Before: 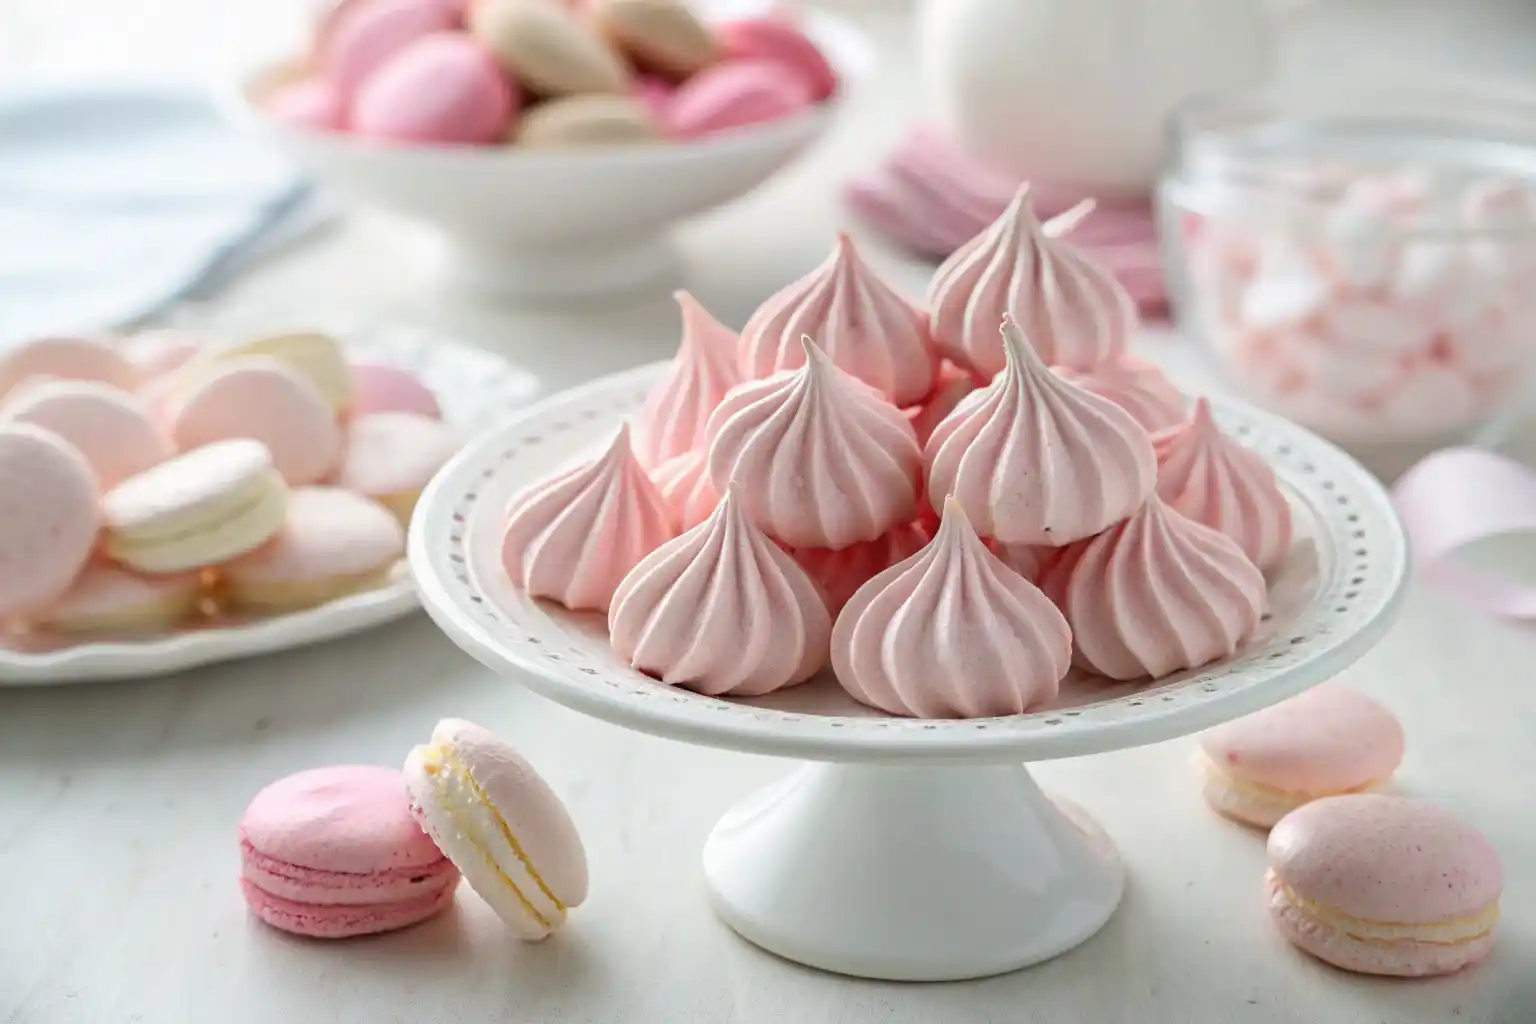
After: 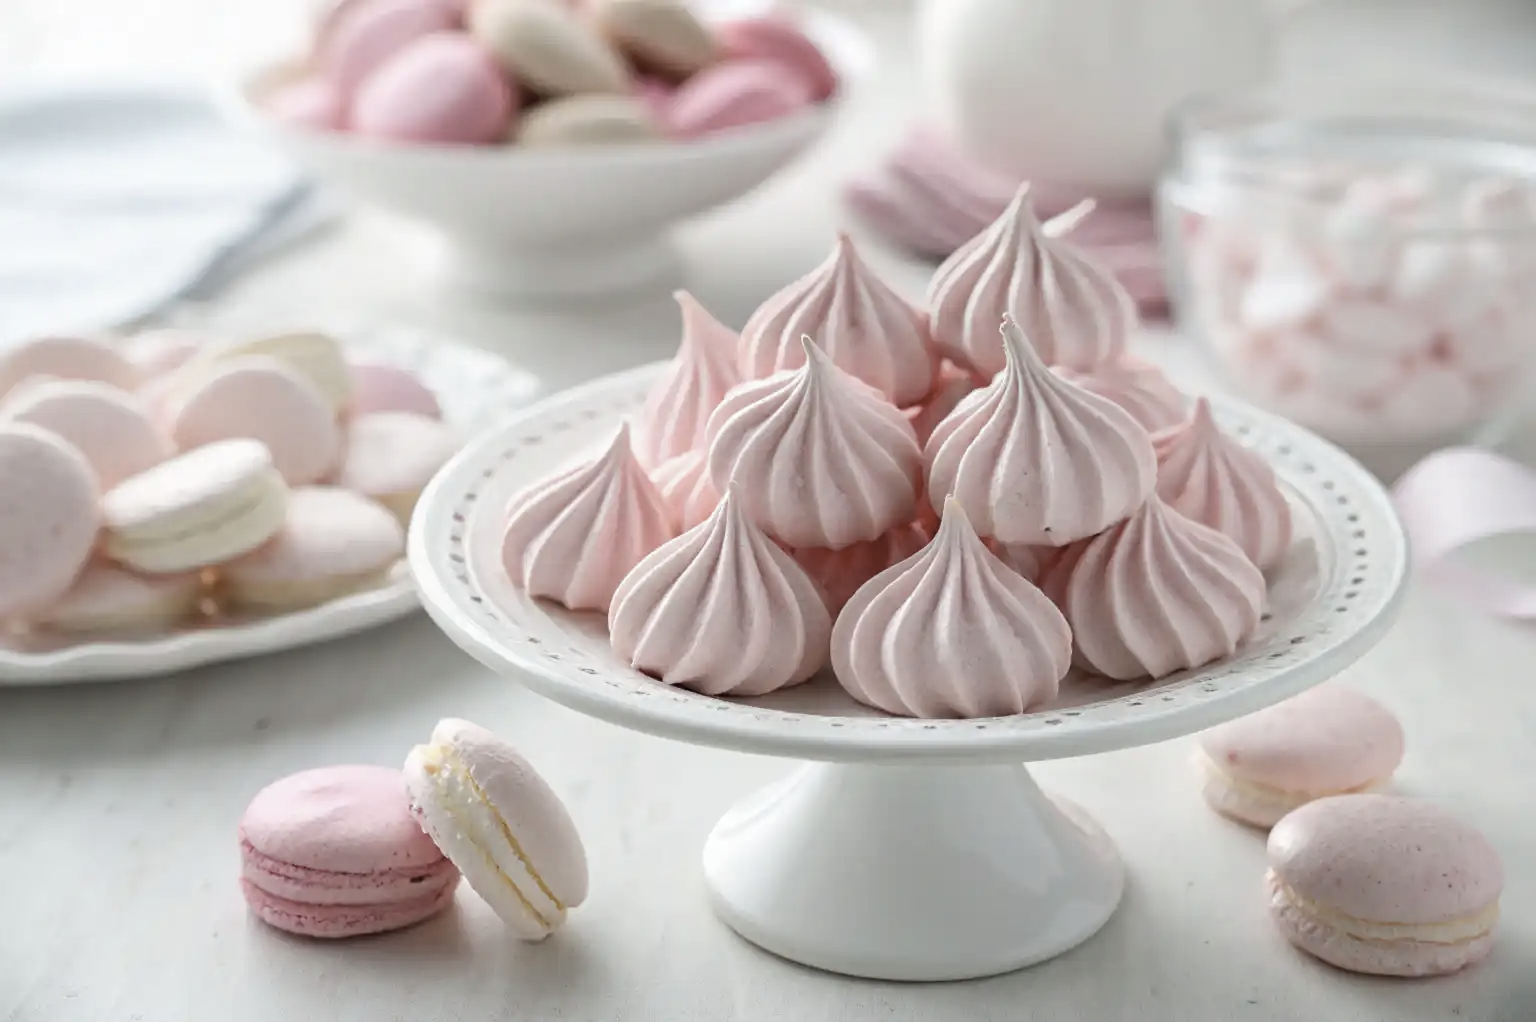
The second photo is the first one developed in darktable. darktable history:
crop: top 0.05%, bottom 0.098%
color correction: saturation 0.57
